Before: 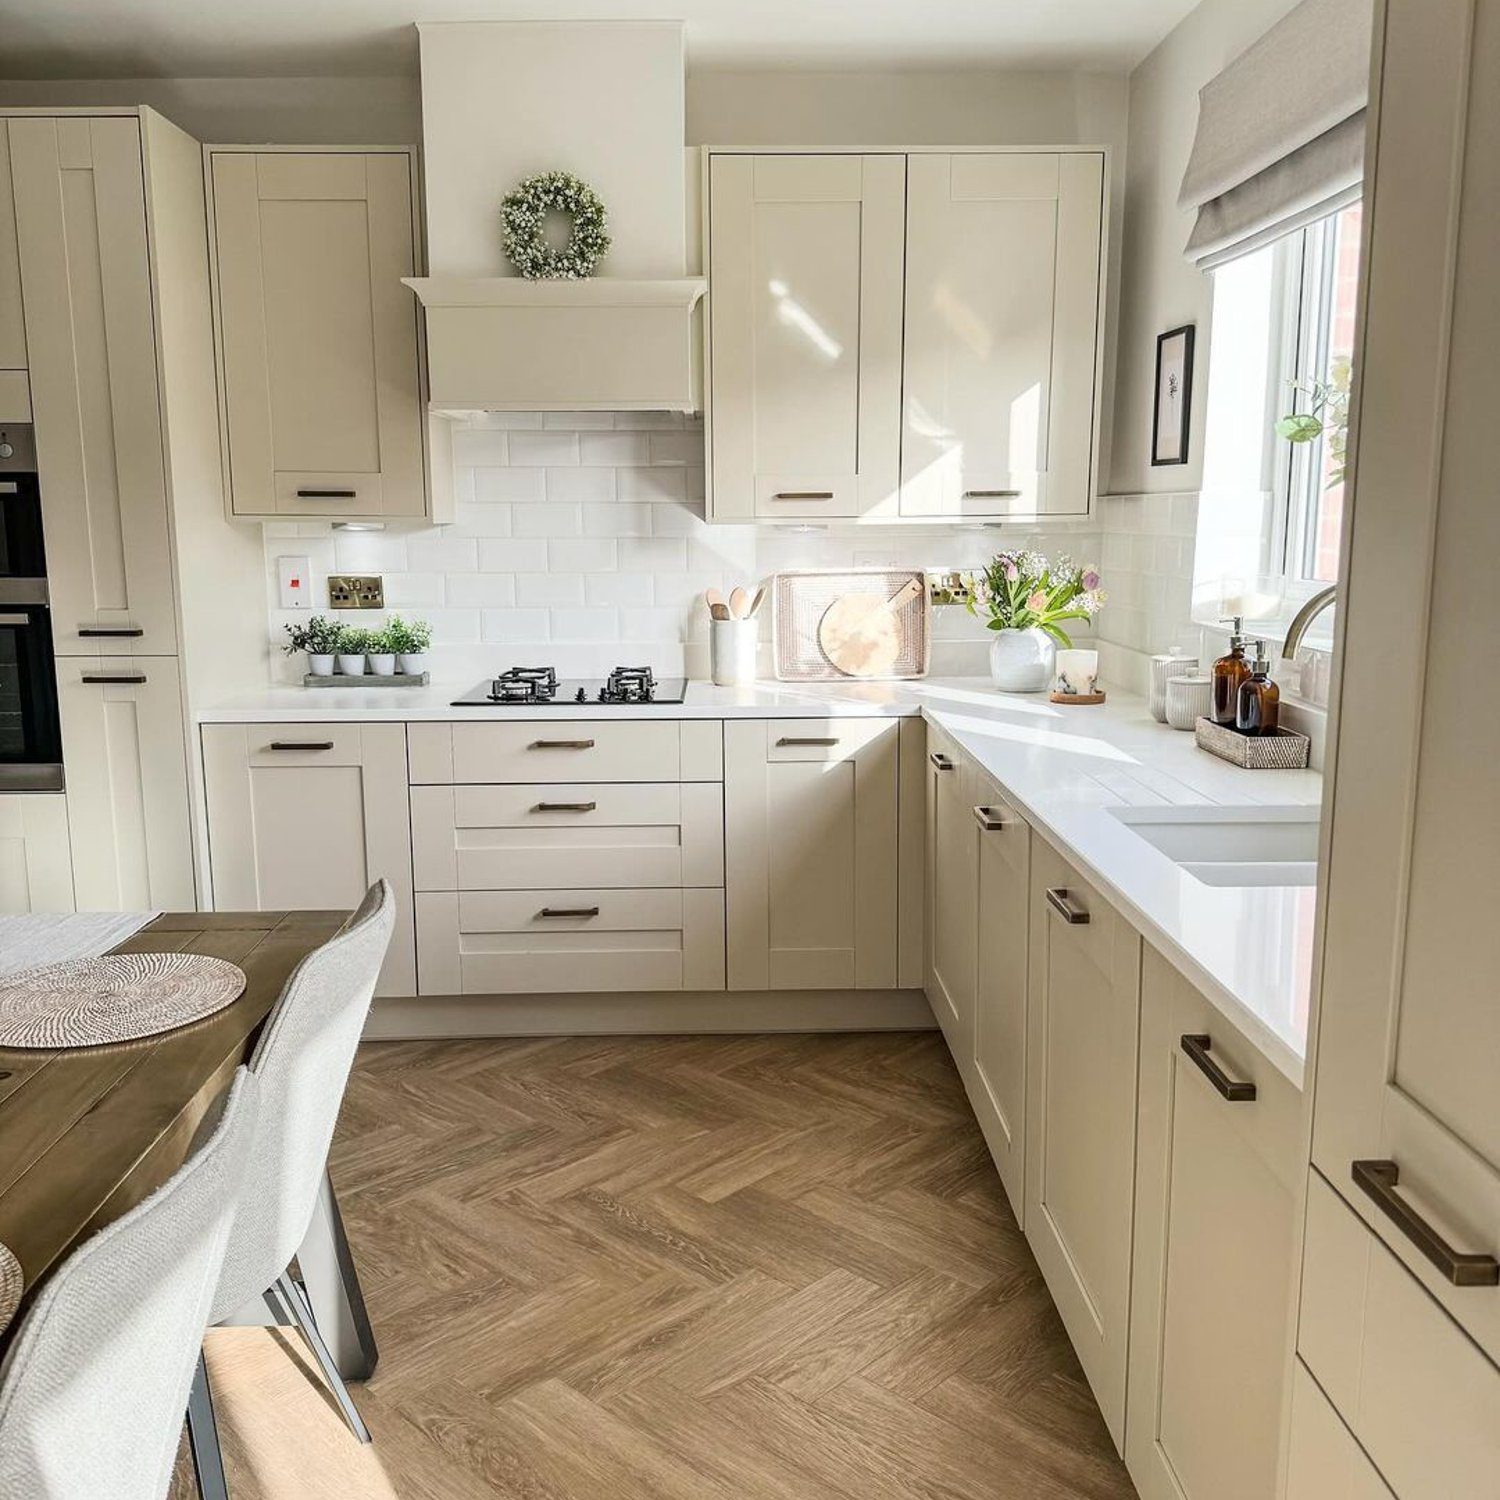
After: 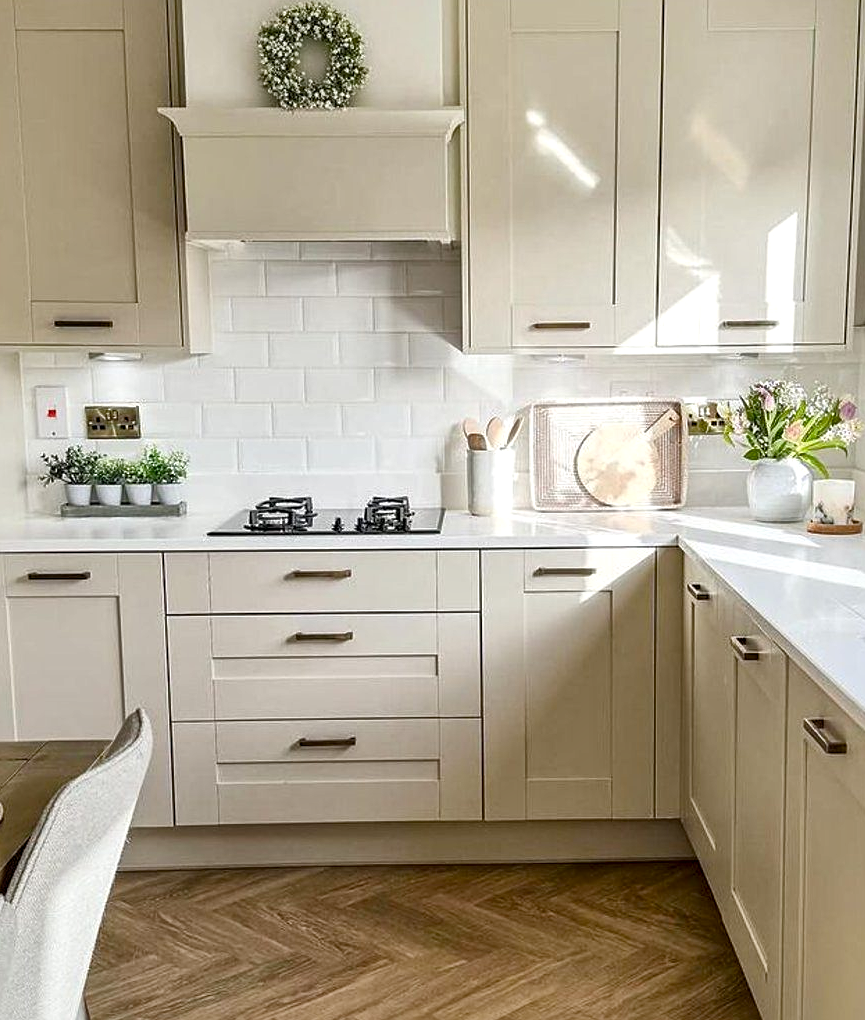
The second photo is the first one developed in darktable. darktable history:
sharpen: amount 0.208
local contrast: mode bilateral grid, contrast 20, coarseness 50, detail 150%, midtone range 0.2
color balance rgb: perceptual saturation grading › global saturation 20%, perceptual saturation grading › highlights -25.788%, perceptual saturation grading › shadows 24.988%
crop: left 16.201%, top 11.373%, right 26.125%, bottom 20.595%
